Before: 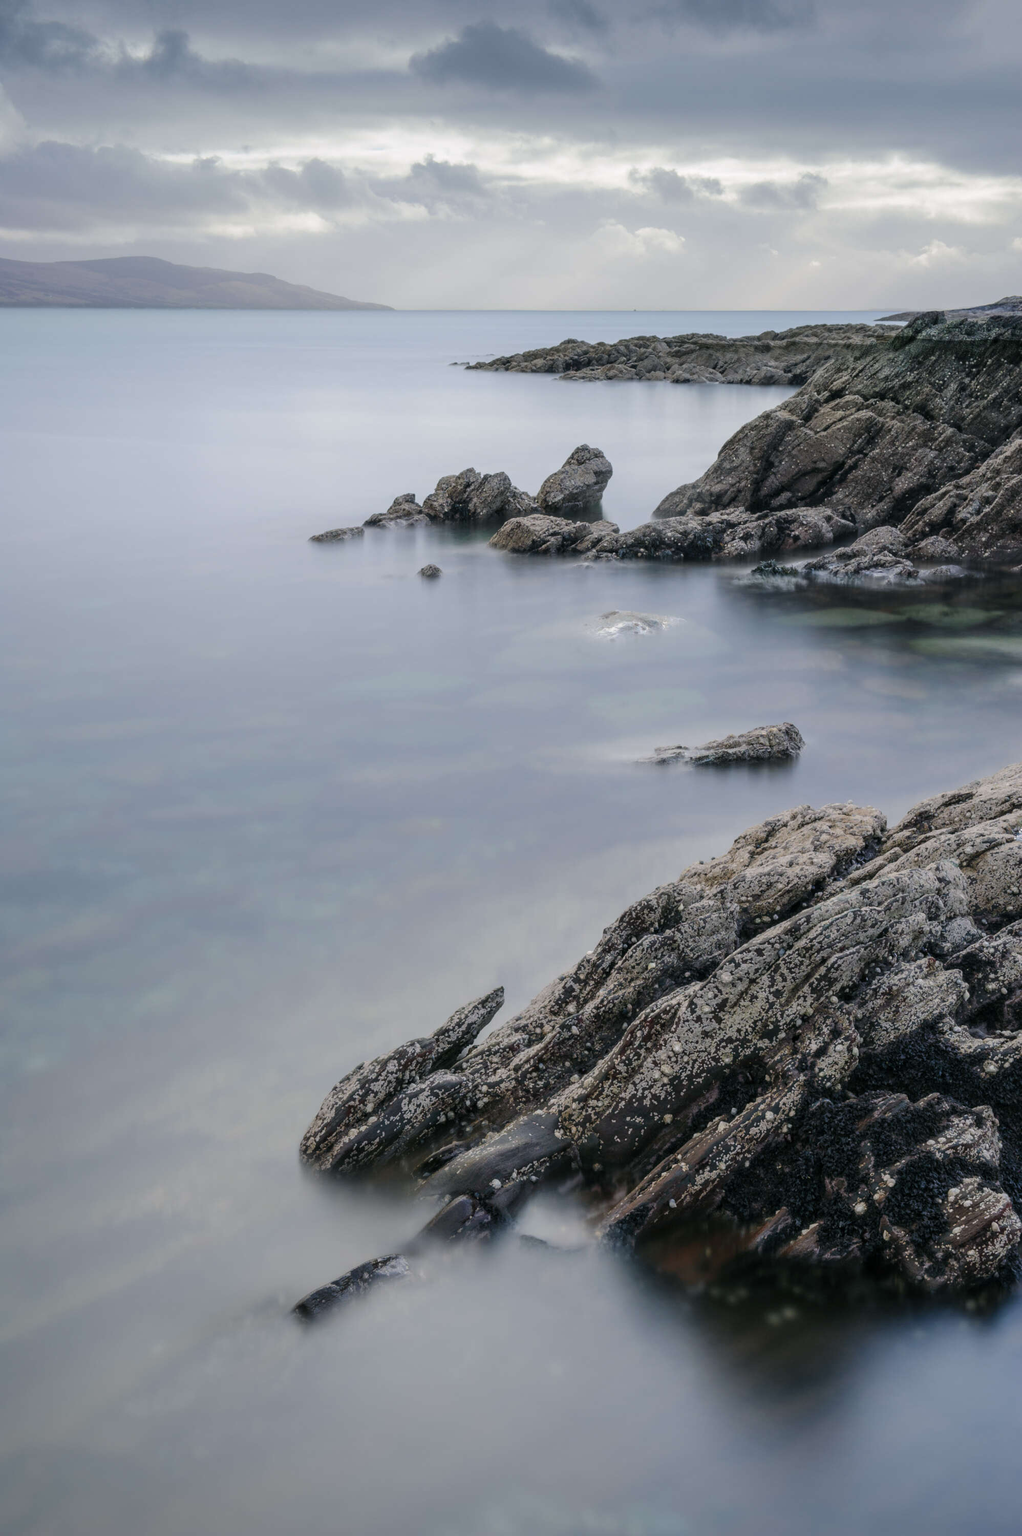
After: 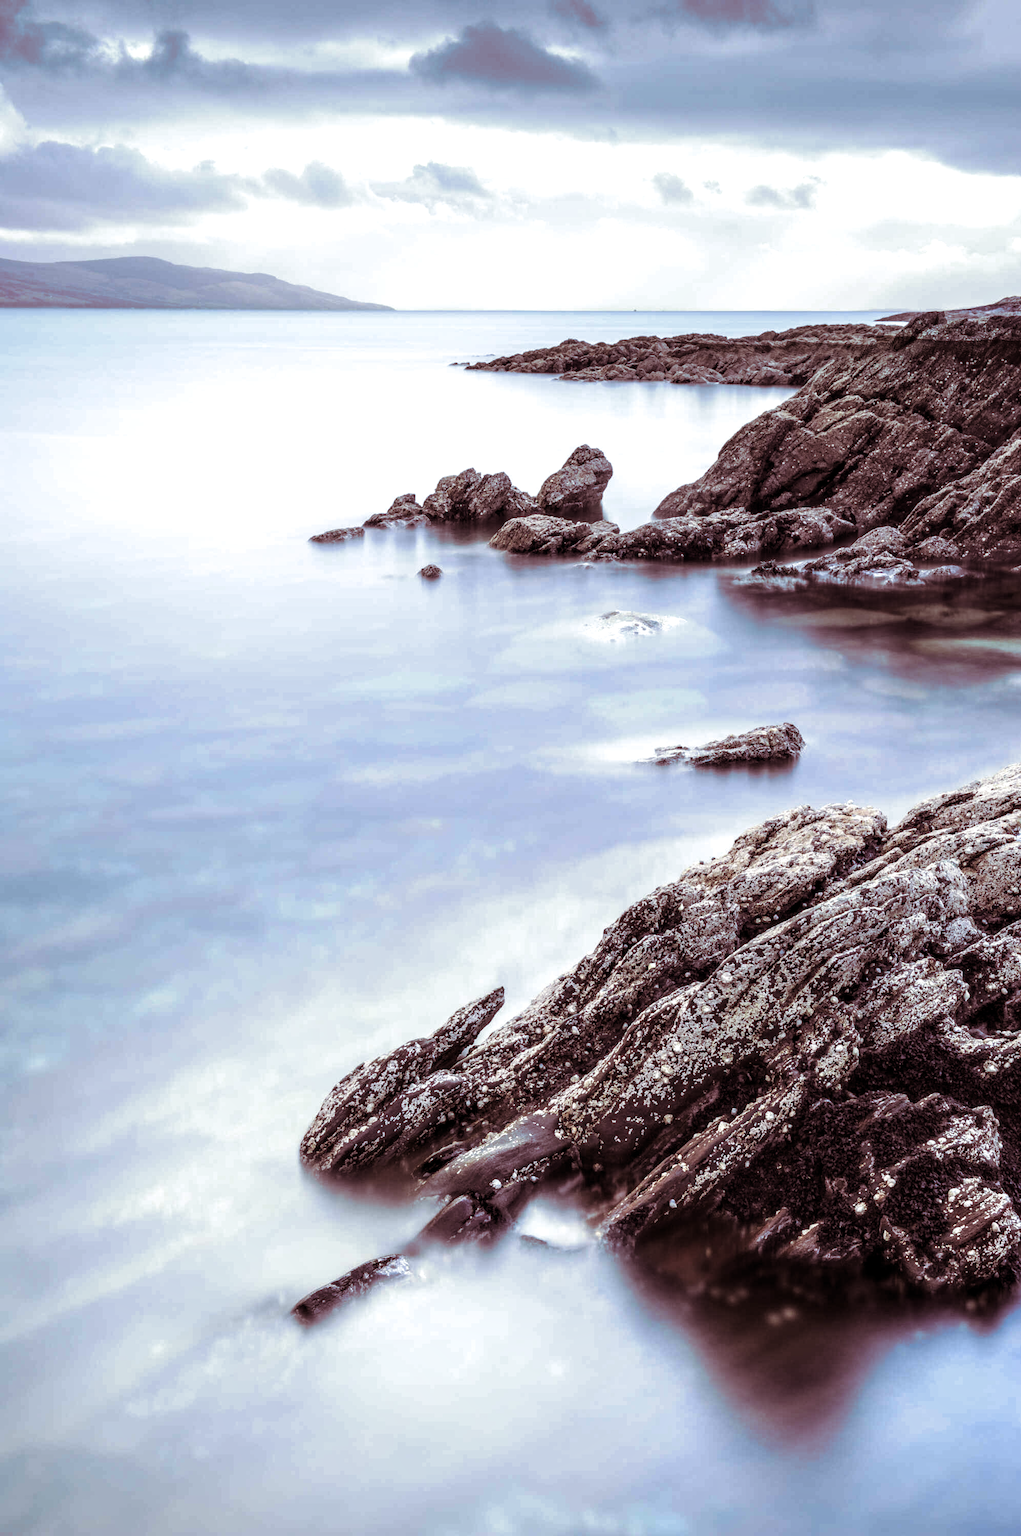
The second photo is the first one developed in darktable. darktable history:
white balance: red 0.976, blue 1.04
exposure: black level correction 0, exposure 1.1 EV, compensate exposure bias true, compensate highlight preservation false
split-toning: on, module defaults
color balance rgb: shadows lift › luminance -10%, power › luminance -9%, linear chroma grading › global chroma 10%, global vibrance 10%, contrast 15%, saturation formula JzAzBz (2021)
graduated density: rotation -0.352°, offset 57.64
local contrast: detail 130%
